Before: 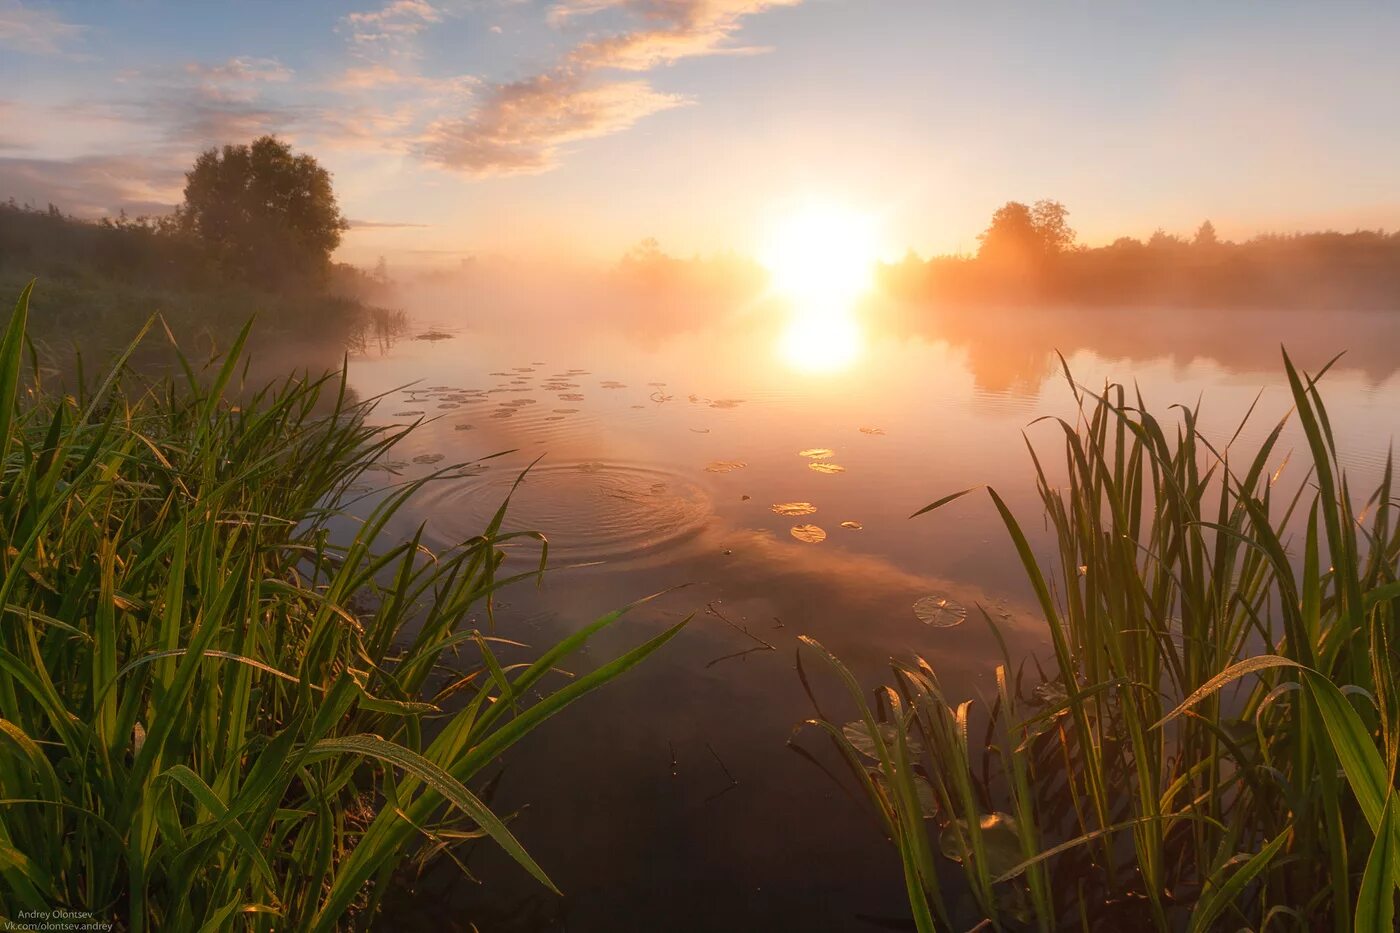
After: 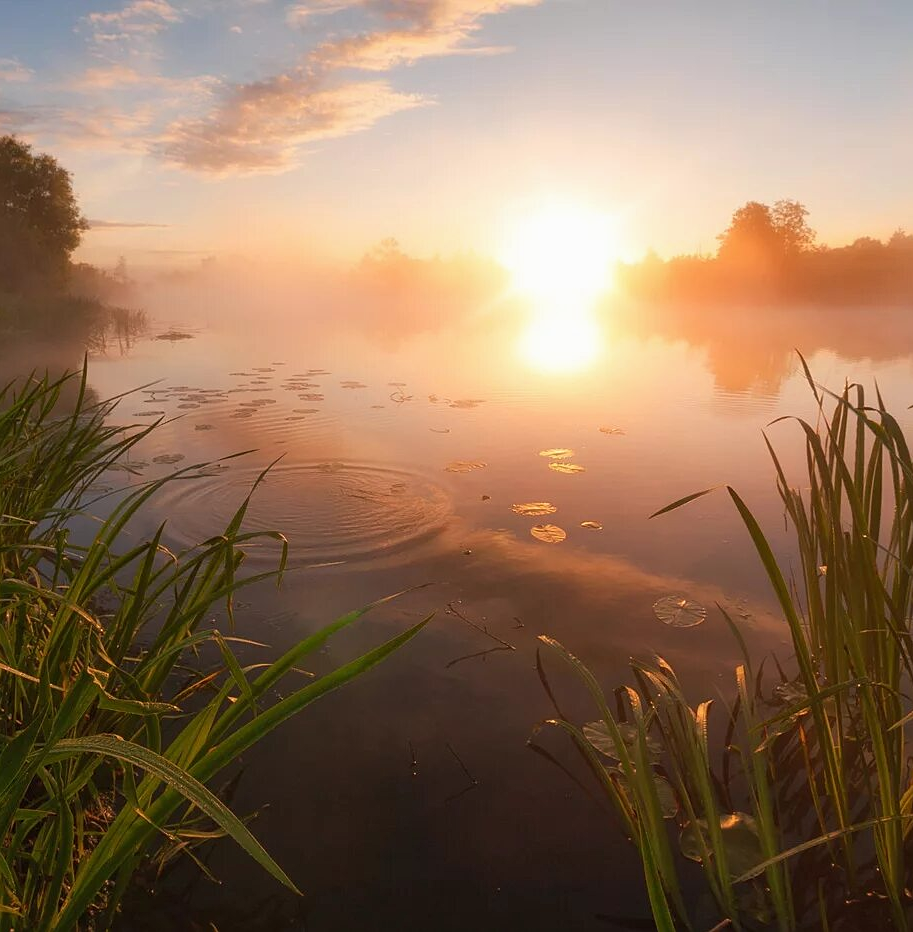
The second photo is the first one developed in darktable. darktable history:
crop and rotate: left 18.601%, right 16.129%
sharpen: radius 1.283, amount 0.294, threshold 0.112
exposure: exposure -0.042 EV, compensate exposure bias true, compensate highlight preservation false
